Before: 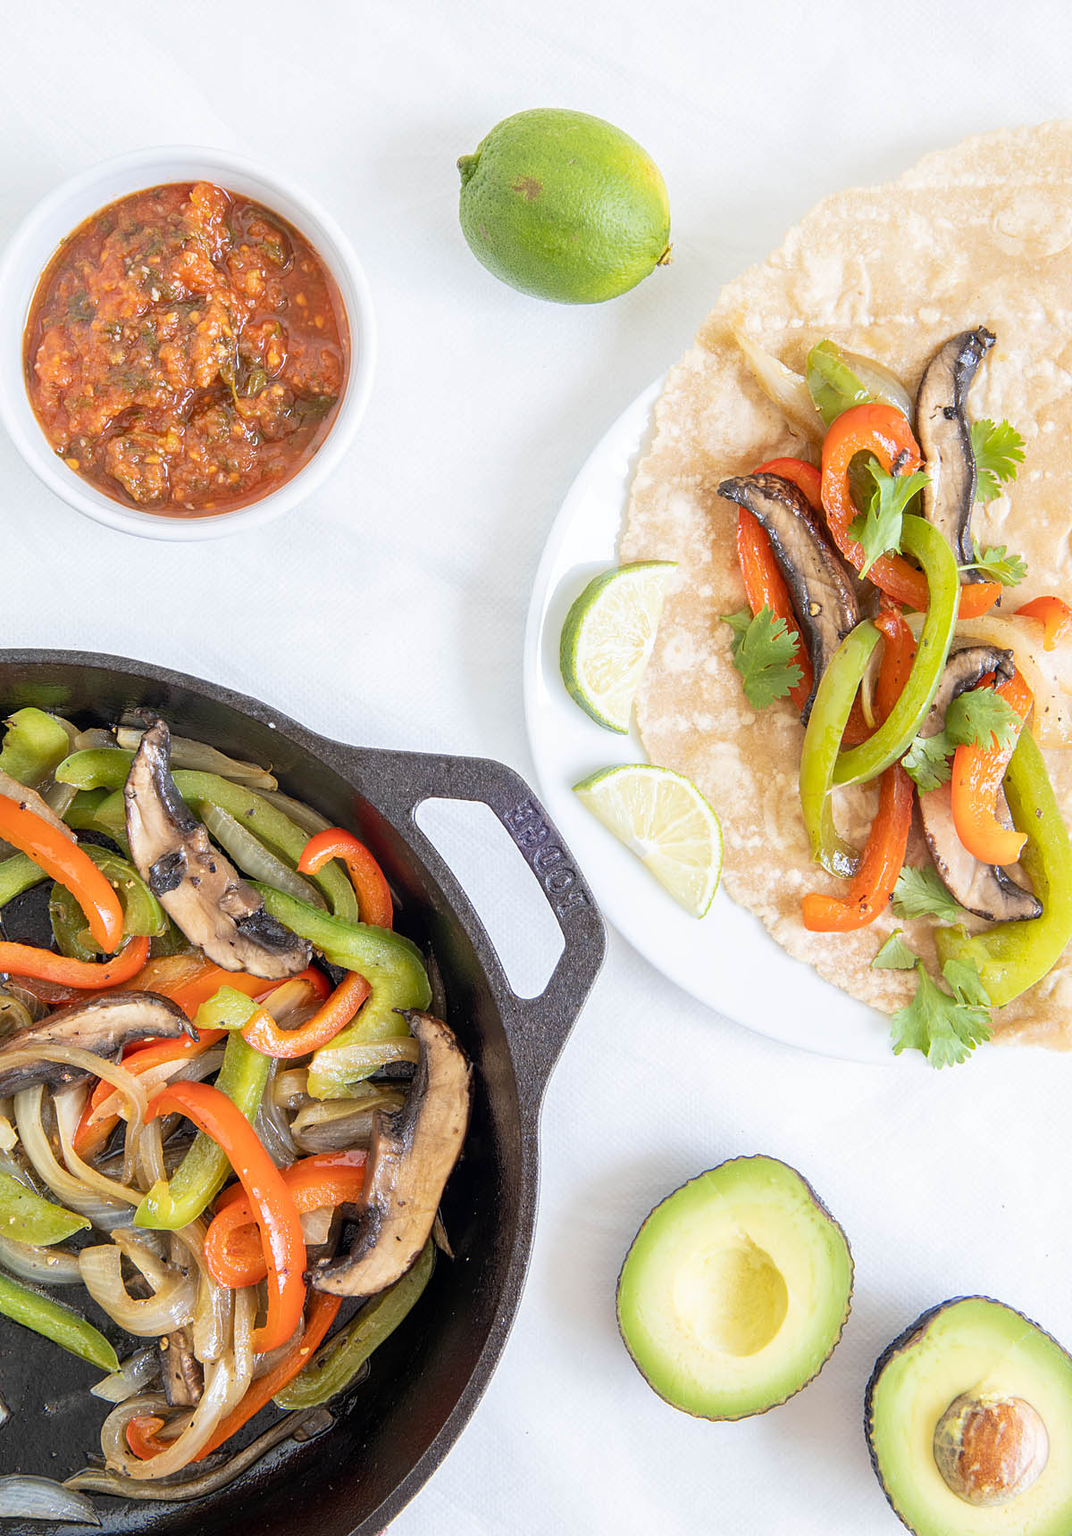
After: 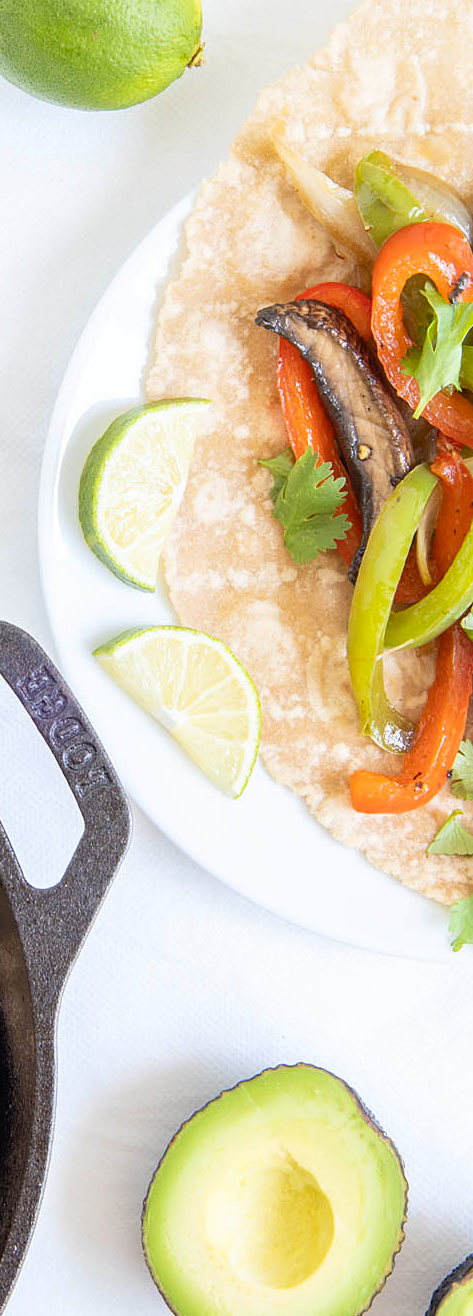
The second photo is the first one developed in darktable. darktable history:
color zones: curves: ch0 [(0.068, 0.464) (0.25, 0.5) (0.48, 0.508) (0.75, 0.536) (0.886, 0.476) (0.967, 0.456)]; ch1 [(0.066, 0.456) (0.25, 0.5) (0.616, 0.508) (0.746, 0.56) (0.934, 0.444)]
crop: left 45.721%, top 13.393%, right 14.118%, bottom 10.01%
contrast brightness saturation: contrast 0.1, brightness 0.03, saturation 0.09
white balance: emerald 1
